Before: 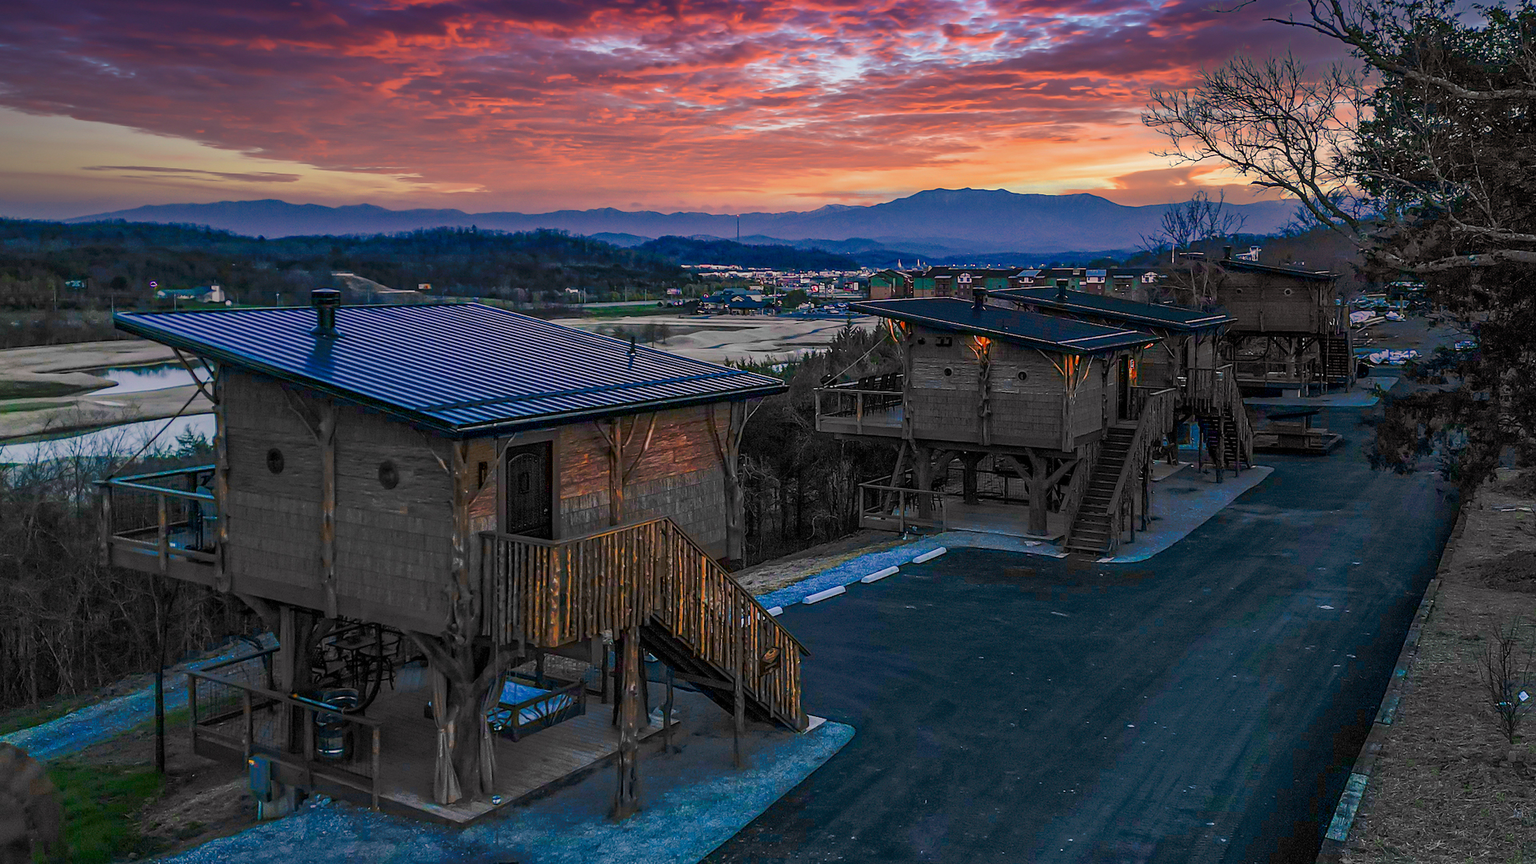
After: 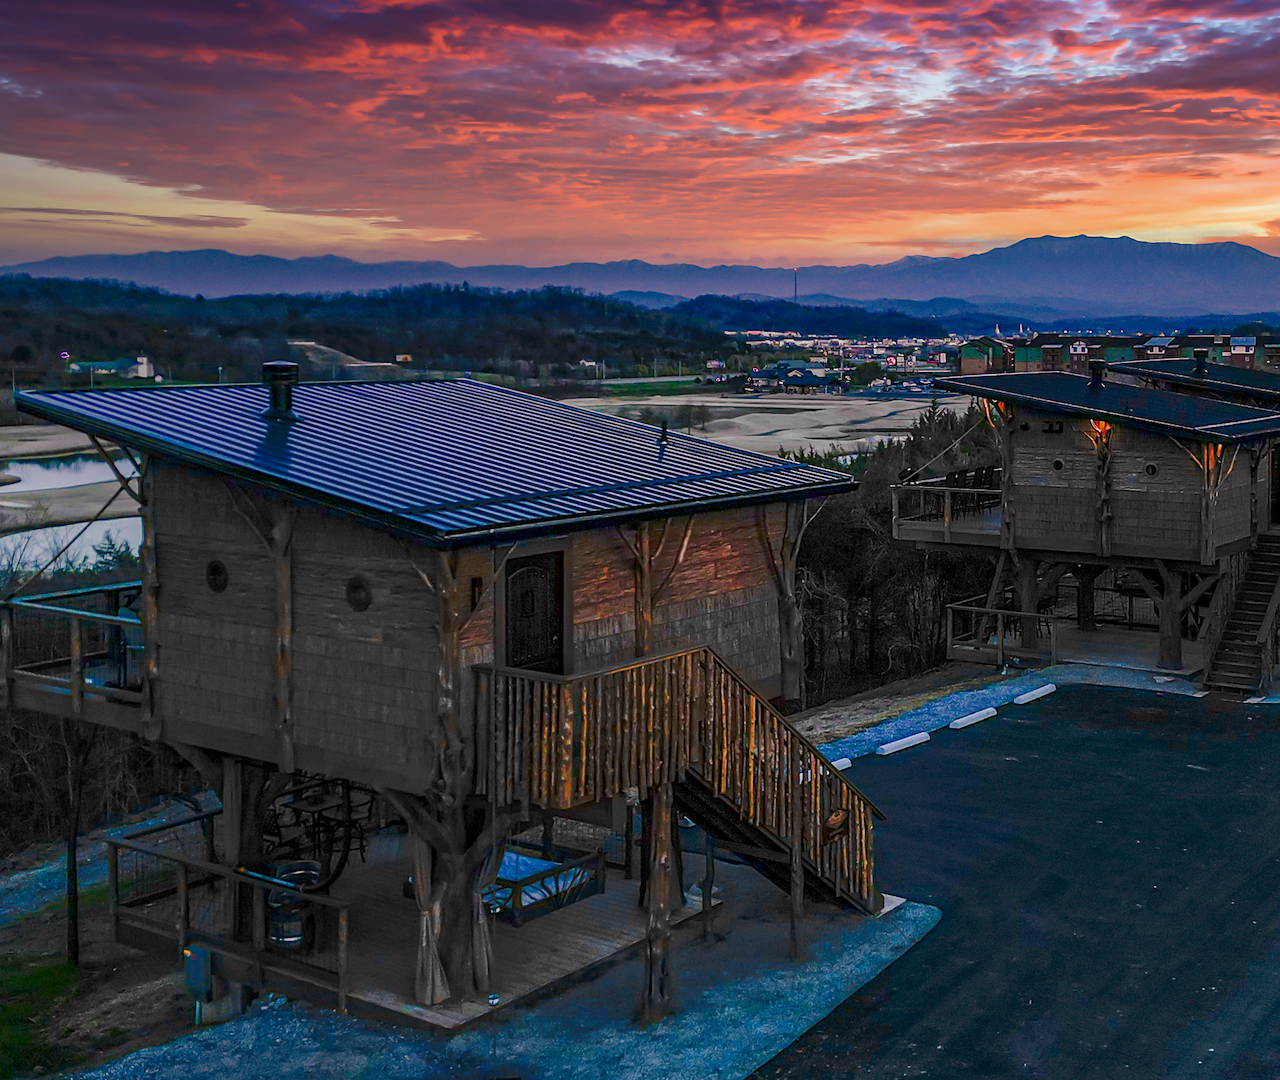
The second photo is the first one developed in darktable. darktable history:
shadows and highlights: shadows -30, highlights 30
crop and rotate: left 6.617%, right 26.717%
